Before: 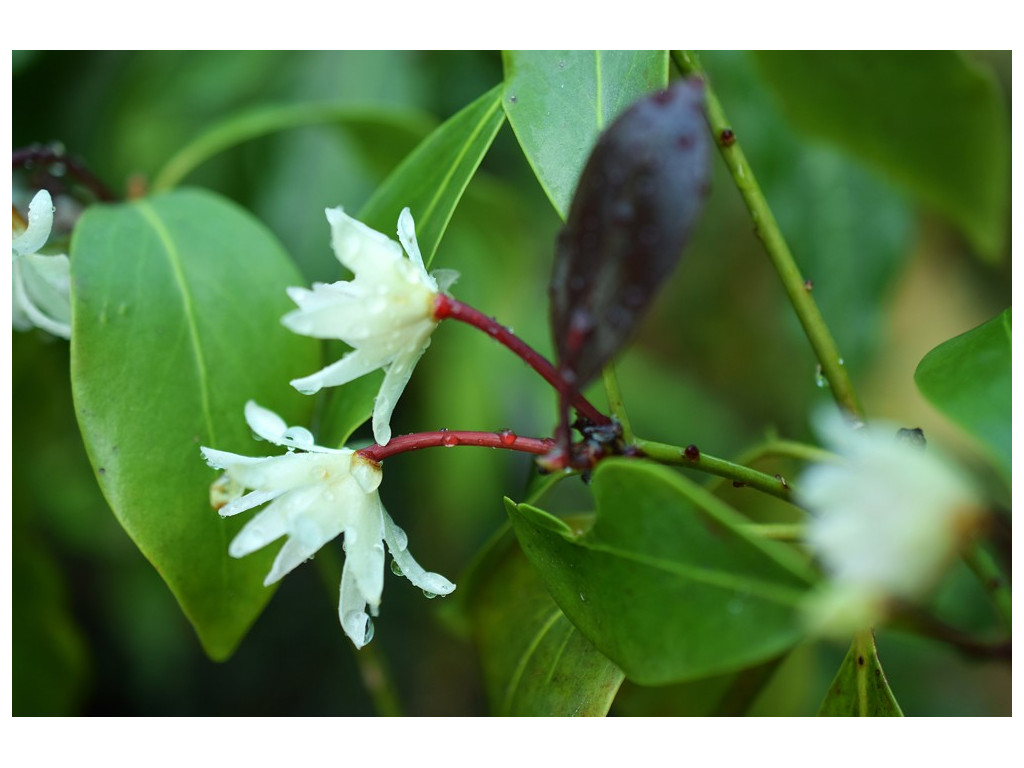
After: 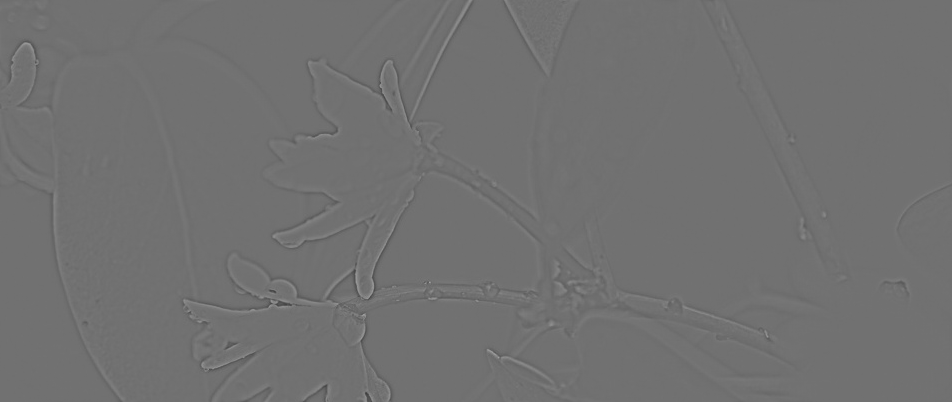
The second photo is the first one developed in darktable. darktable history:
crop: left 1.744%, top 19.225%, right 5.069%, bottom 28.357%
exposure: black level correction -0.008, exposure 0.067 EV, compensate highlight preservation false
shadows and highlights: white point adjustment 1, soften with gaussian
tone curve: curves: ch0 [(0, 0) (0.003, 0.003) (0.011, 0.012) (0.025, 0.024) (0.044, 0.039) (0.069, 0.052) (0.1, 0.072) (0.136, 0.097) (0.177, 0.128) (0.224, 0.168) (0.277, 0.217) (0.335, 0.276) (0.399, 0.345) (0.468, 0.429) (0.543, 0.524) (0.623, 0.628) (0.709, 0.732) (0.801, 0.829) (0.898, 0.919) (1, 1)], preserve colors none
highpass: sharpness 9.84%, contrast boost 9.94%
white balance: emerald 1
